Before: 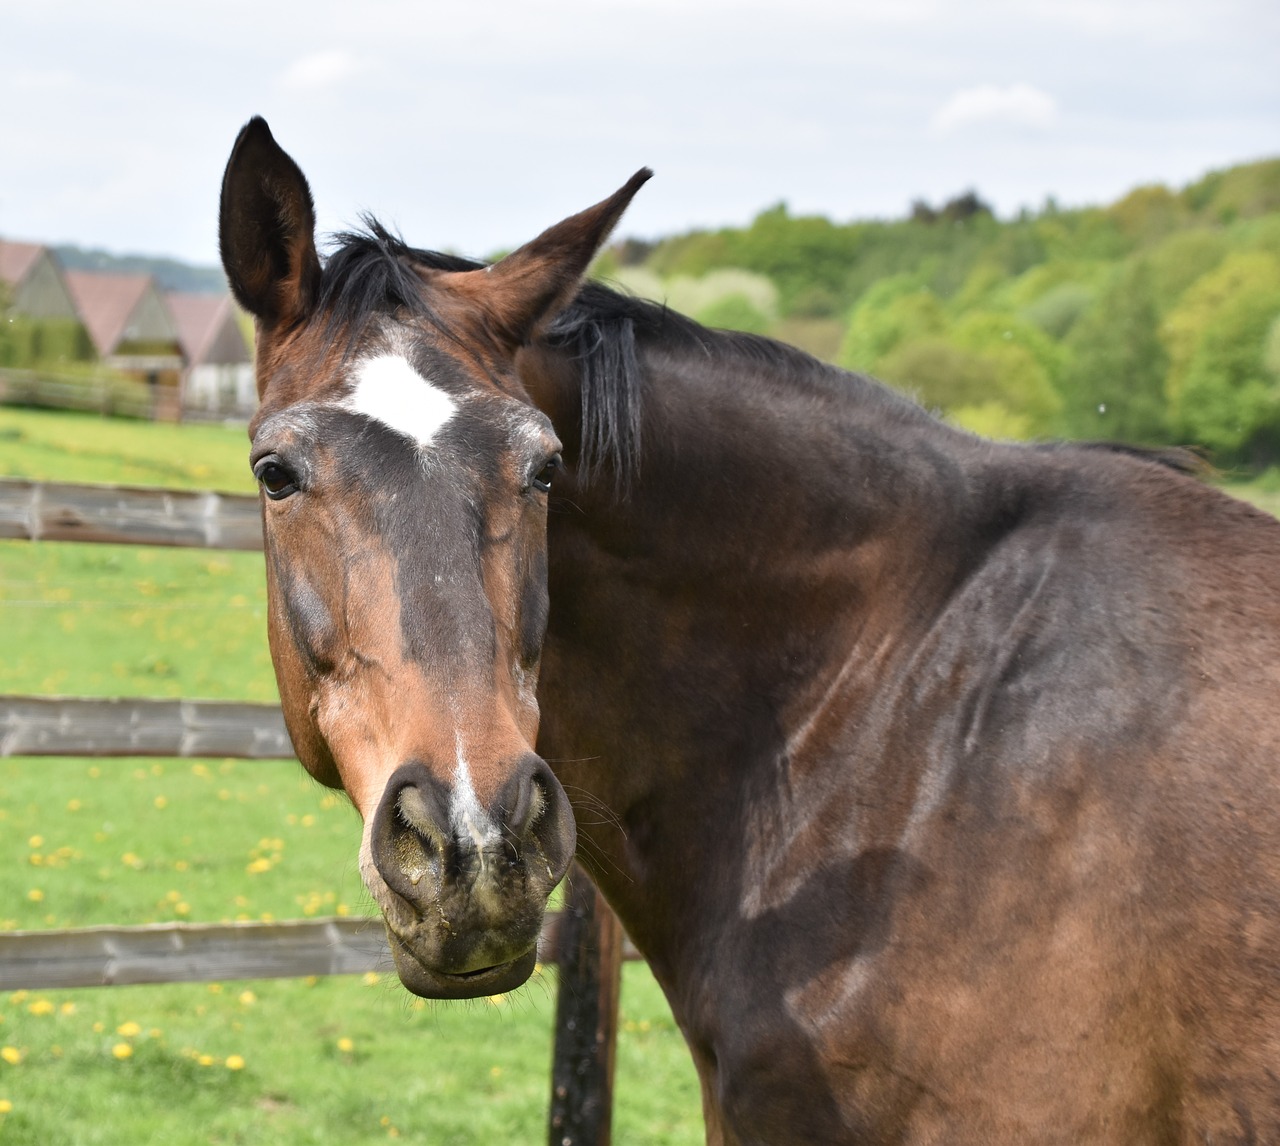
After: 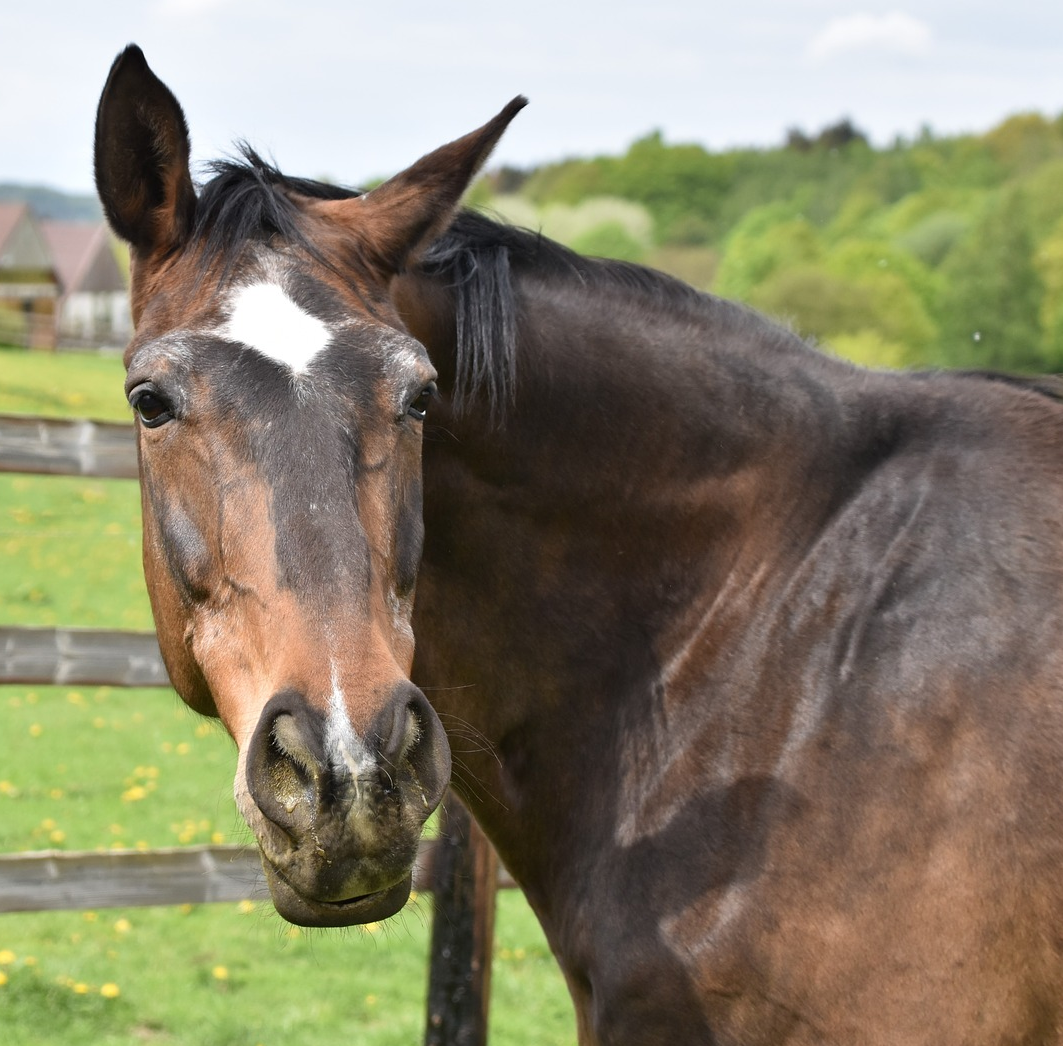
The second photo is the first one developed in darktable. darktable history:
crop: left 9.766%, top 6.309%, right 7.167%, bottom 2.394%
